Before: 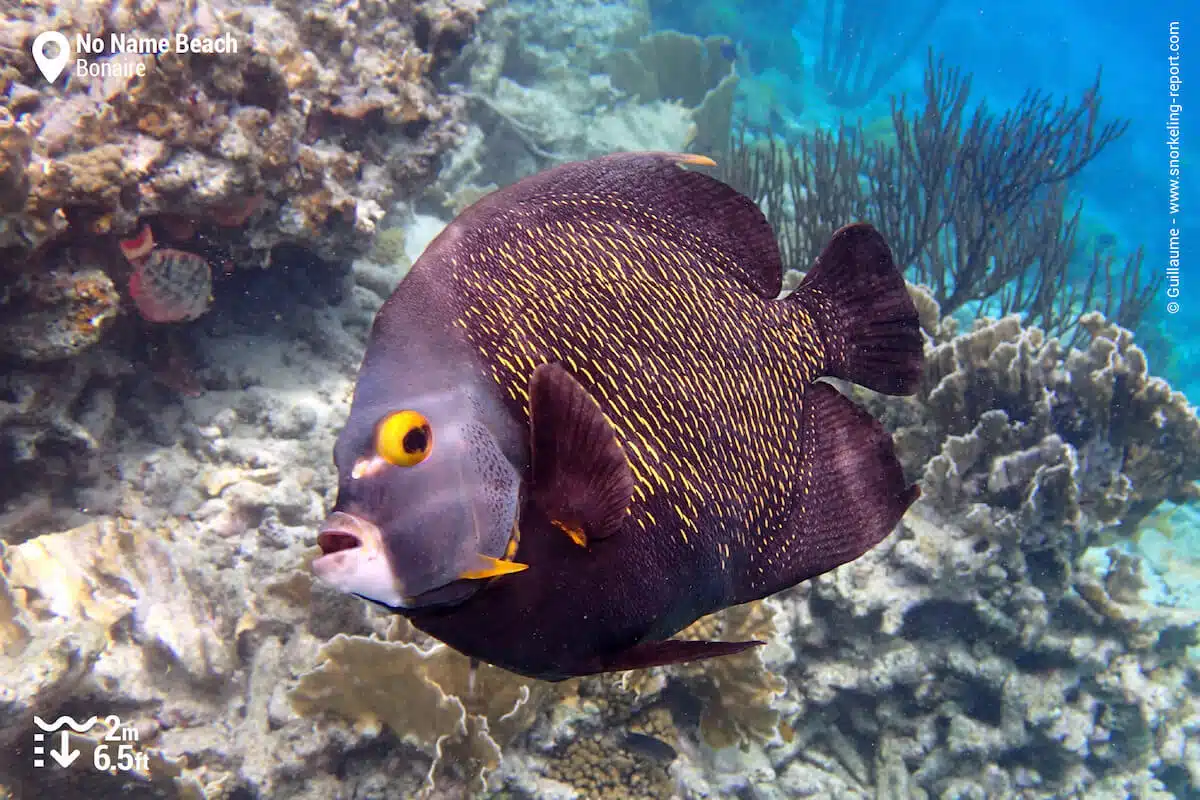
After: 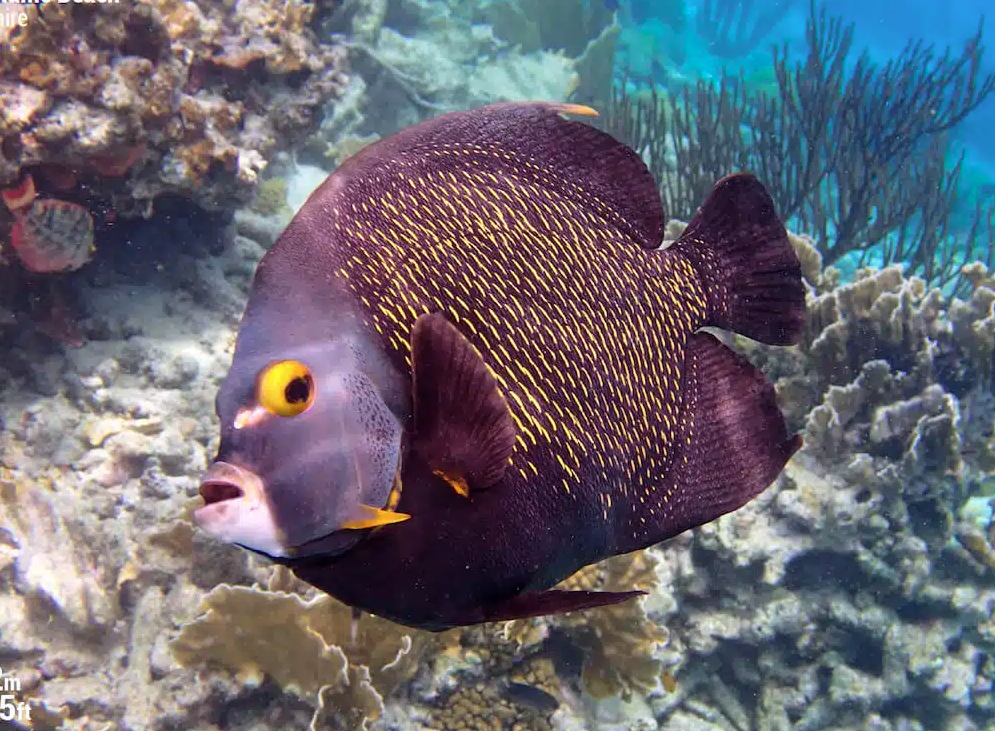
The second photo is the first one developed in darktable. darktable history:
contrast brightness saturation: saturation -0.06
velvia: on, module defaults
crop: left 9.835%, top 6.336%, right 7.24%, bottom 2.222%
